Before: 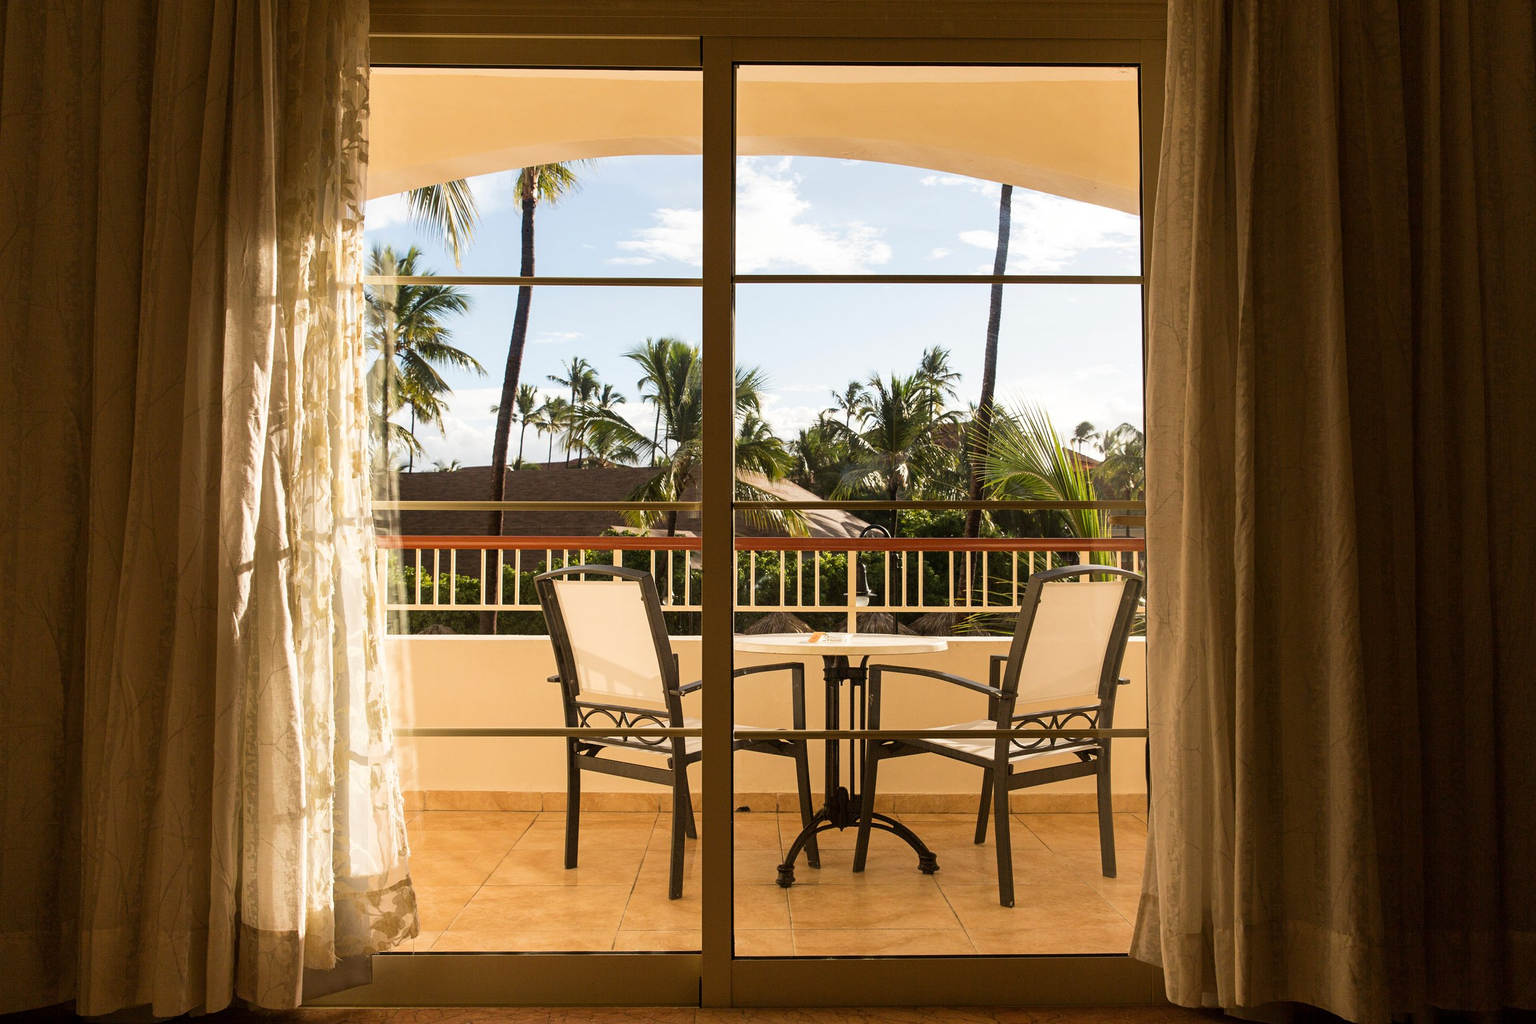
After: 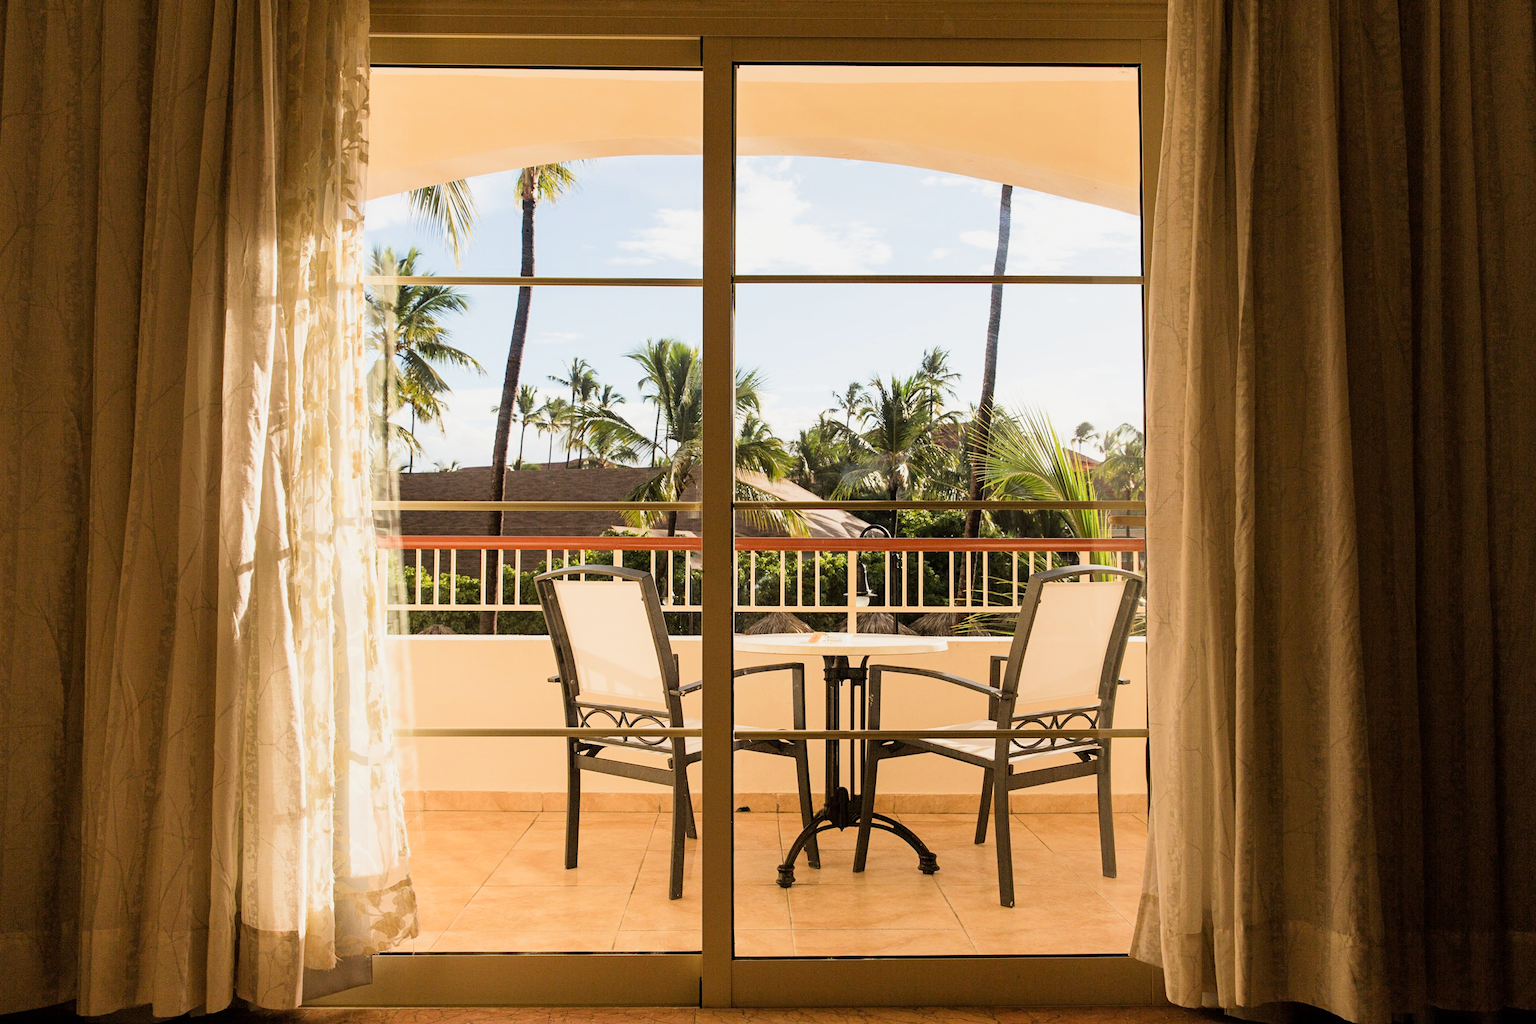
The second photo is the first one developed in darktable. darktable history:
white balance: red 1, blue 1
exposure: black level correction 0, exposure 0.95 EV, compensate exposure bias true, compensate highlight preservation false
shadows and highlights: shadows 12, white point adjustment 1.2, highlights -0.36, soften with gaussian
filmic rgb: black relative exposure -7.65 EV, white relative exposure 4.56 EV, hardness 3.61
